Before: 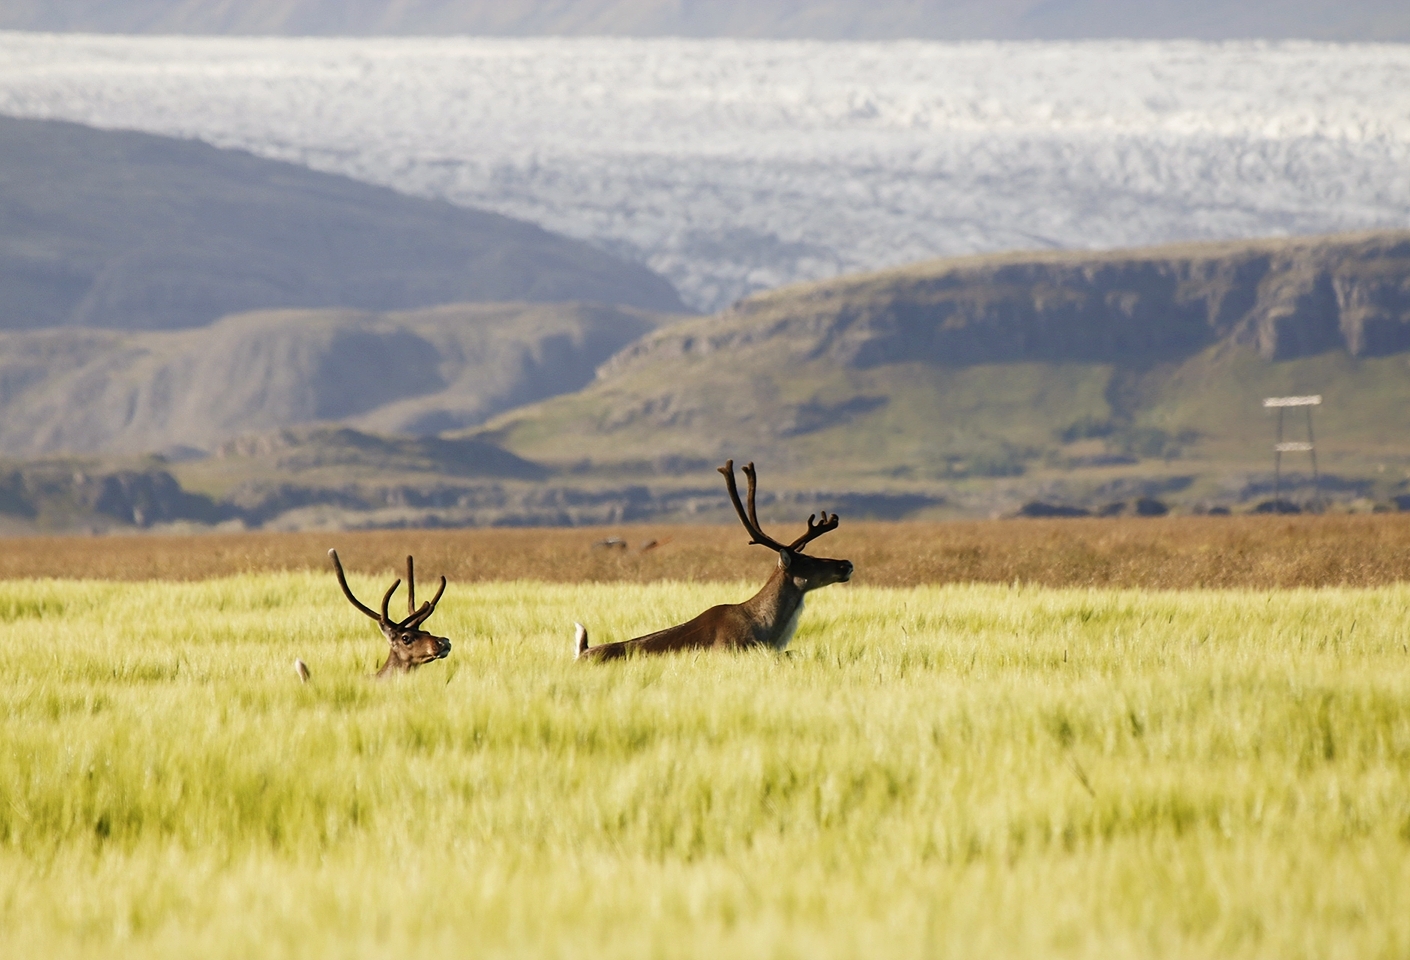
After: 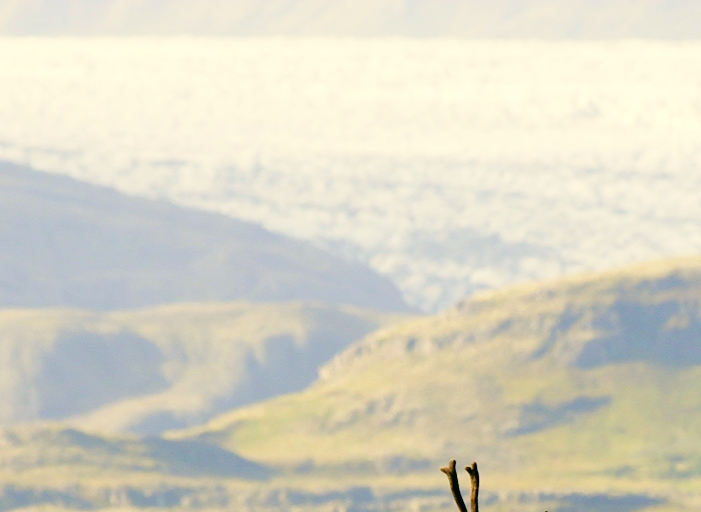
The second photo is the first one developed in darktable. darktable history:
exposure: black level correction 0.005, exposure 0.281 EV, compensate highlight preservation false
crop: left 19.688%, right 30.566%, bottom 46.581%
color correction: highlights a* -0.476, highlights b* 9.36, shadows a* -9.08, shadows b* 1.32
base curve: curves: ch0 [(0, 0) (0.204, 0.334) (0.55, 0.733) (1, 1)], preserve colors none
tone curve: curves: ch0 [(0, 0.01) (0.052, 0.045) (0.136, 0.133) (0.275, 0.35) (0.43, 0.54) (0.676, 0.751) (0.89, 0.919) (1, 1)]; ch1 [(0, 0) (0.094, 0.081) (0.285, 0.299) (0.385, 0.403) (0.447, 0.429) (0.495, 0.496) (0.544, 0.552) (0.589, 0.612) (0.722, 0.728) (1, 1)]; ch2 [(0, 0) (0.257, 0.217) (0.43, 0.421) (0.498, 0.507) (0.531, 0.544) (0.56, 0.579) (0.625, 0.642) (1, 1)], color space Lab, independent channels
